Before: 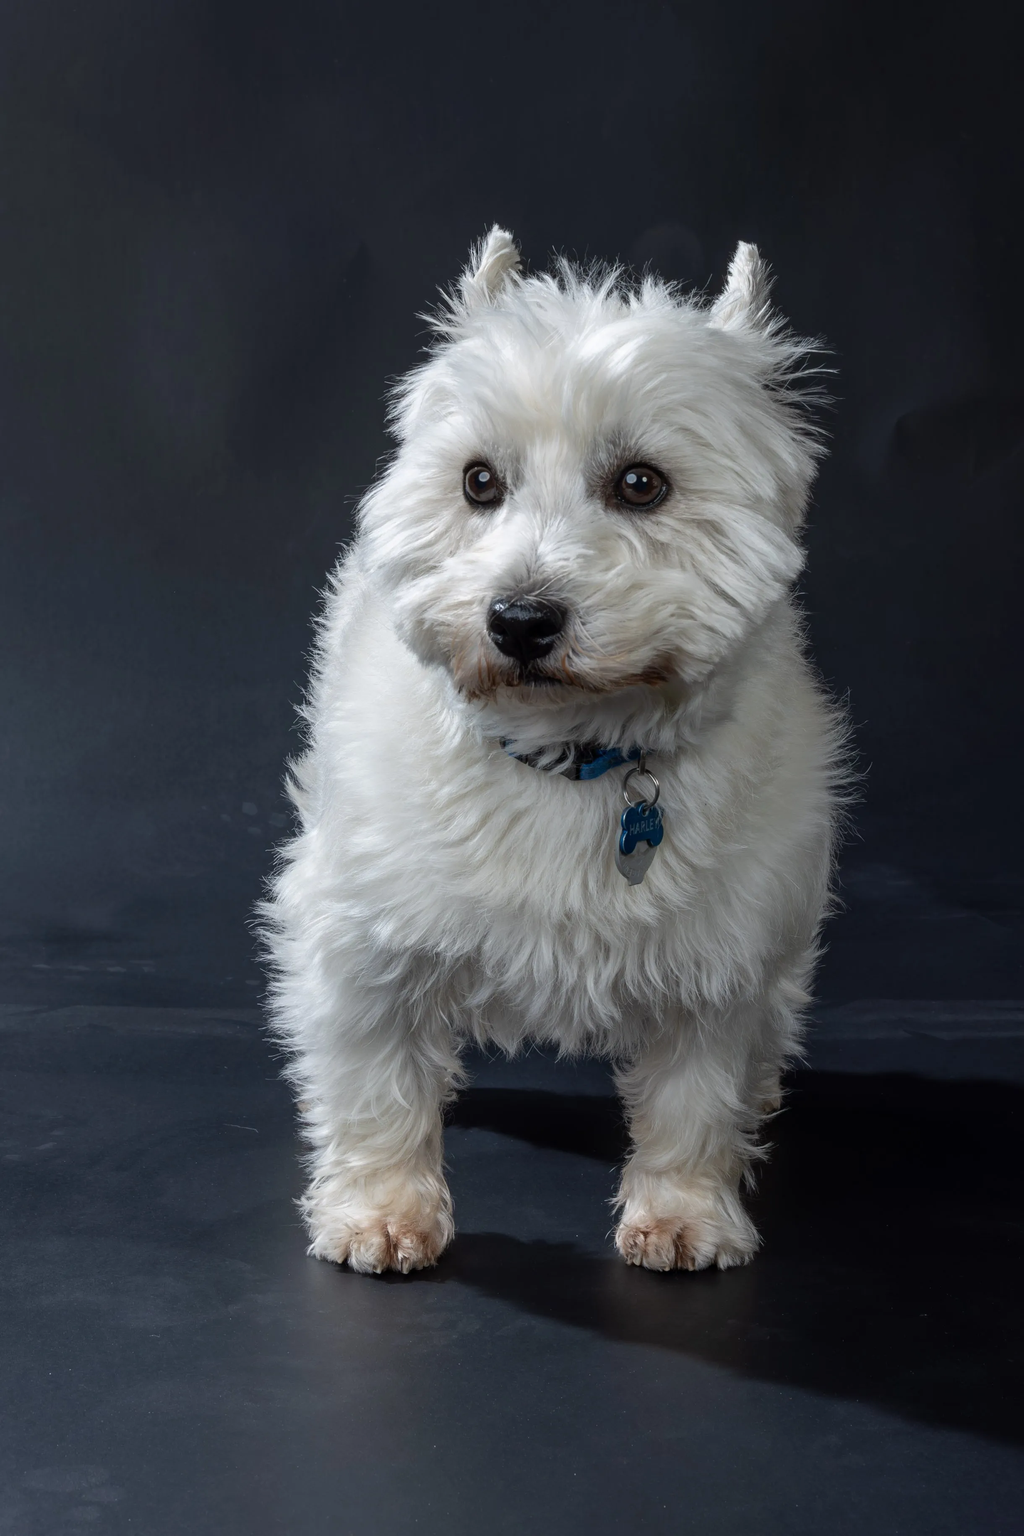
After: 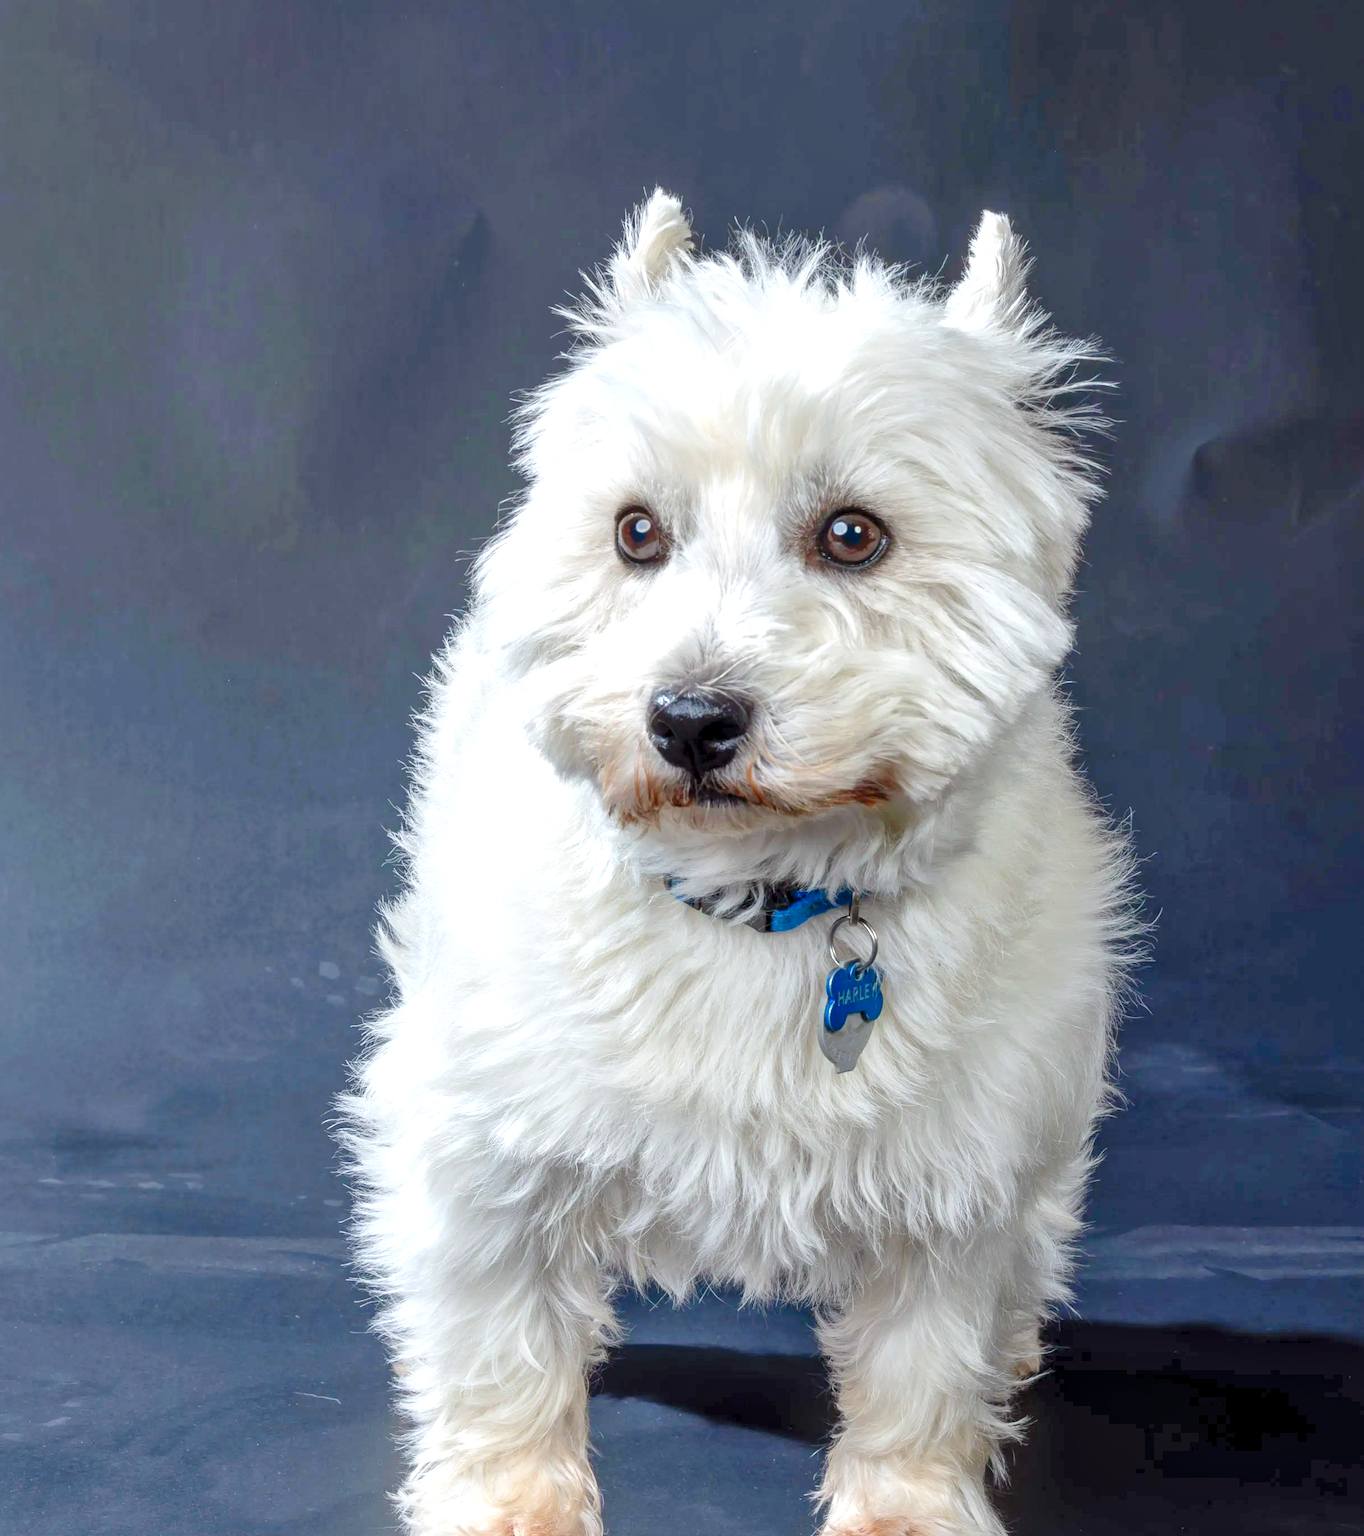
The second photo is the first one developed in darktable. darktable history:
local contrast: mode bilateral grid, contrast 20, coarseness 50, detail 144%, midtone range 0.2
crop: left 0.387%, top 5.469%, bottom 19.809%
levels: levels [0.008, 0.318, 0.836]
